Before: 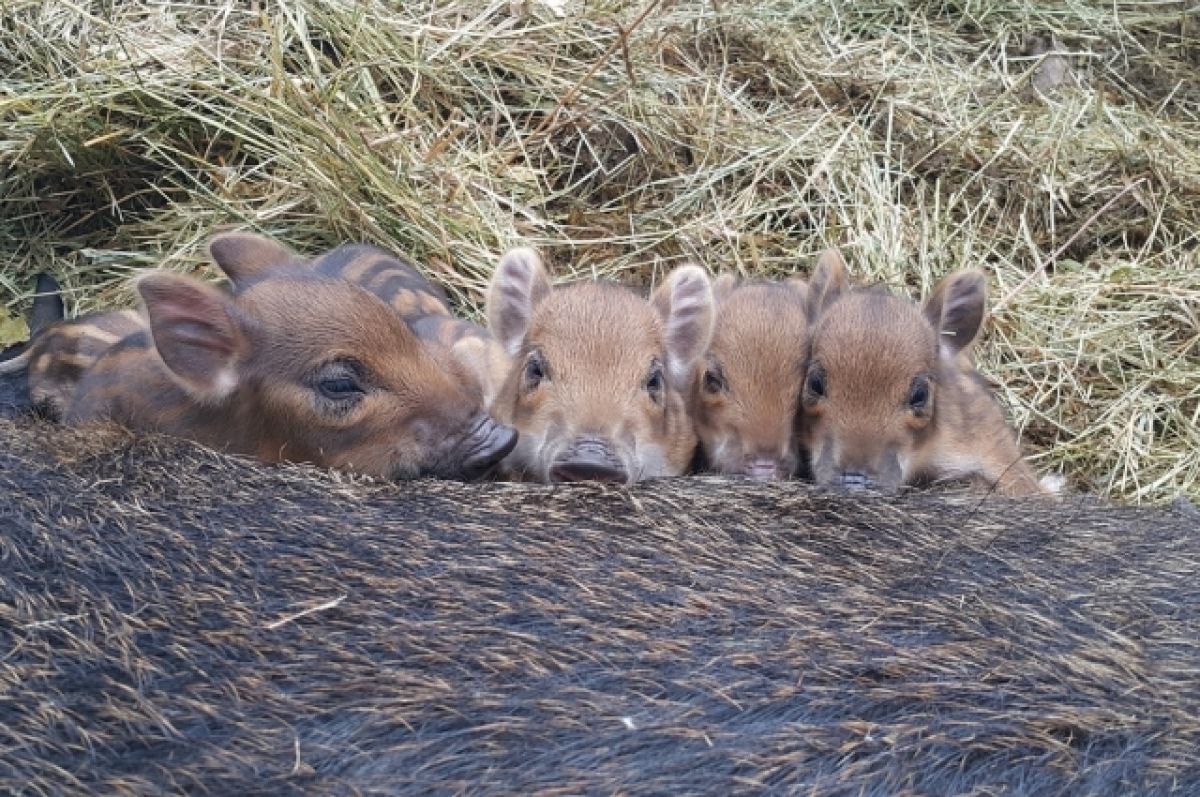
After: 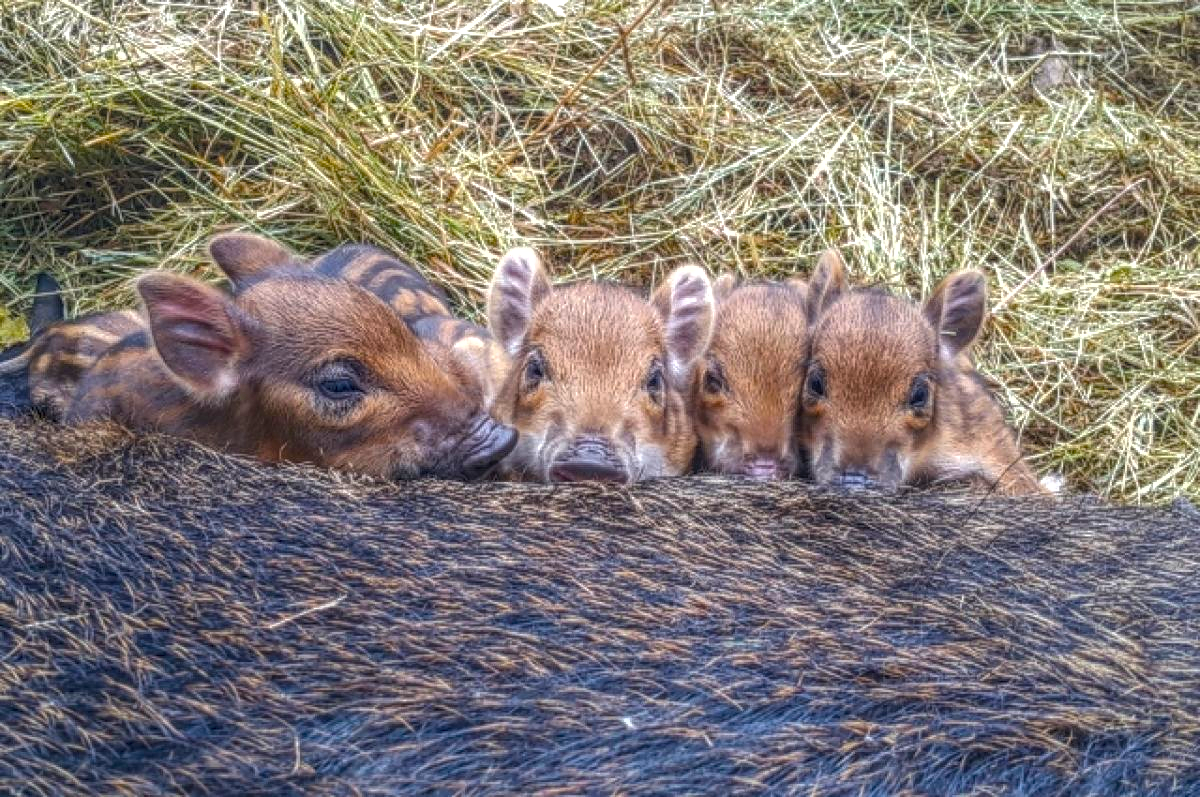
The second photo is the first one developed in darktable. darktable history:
color balance rgb: linear chroma grading › global chroma 9%, perceptual saturation grading › global saturation 36%, perceptual saturation grading › shadows 35%, perceptual brilliance grading › global brilliance 15%, perceptual brilliance grading › shadows -35%, global vibrance 15%
local contrast: highlights 20%, shadows 30%, detail 200%, midtone range 0.2
